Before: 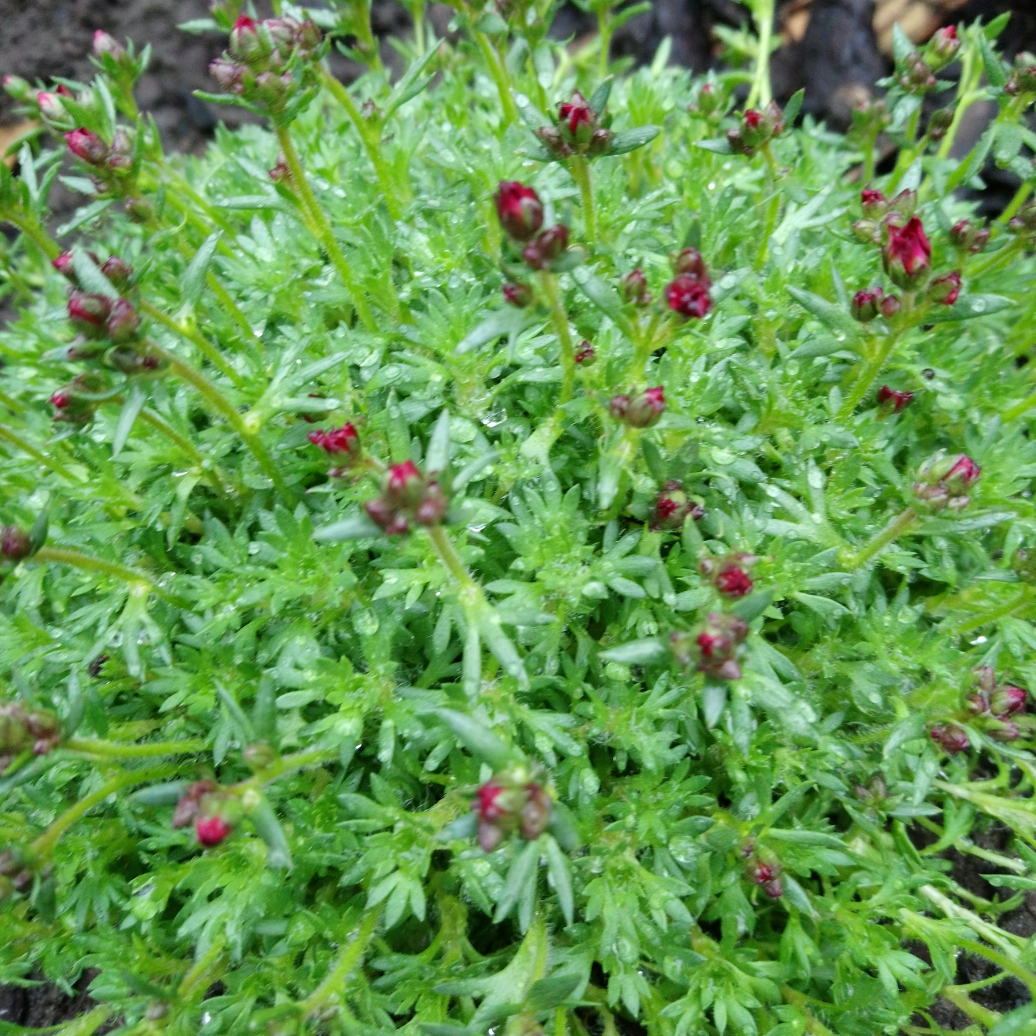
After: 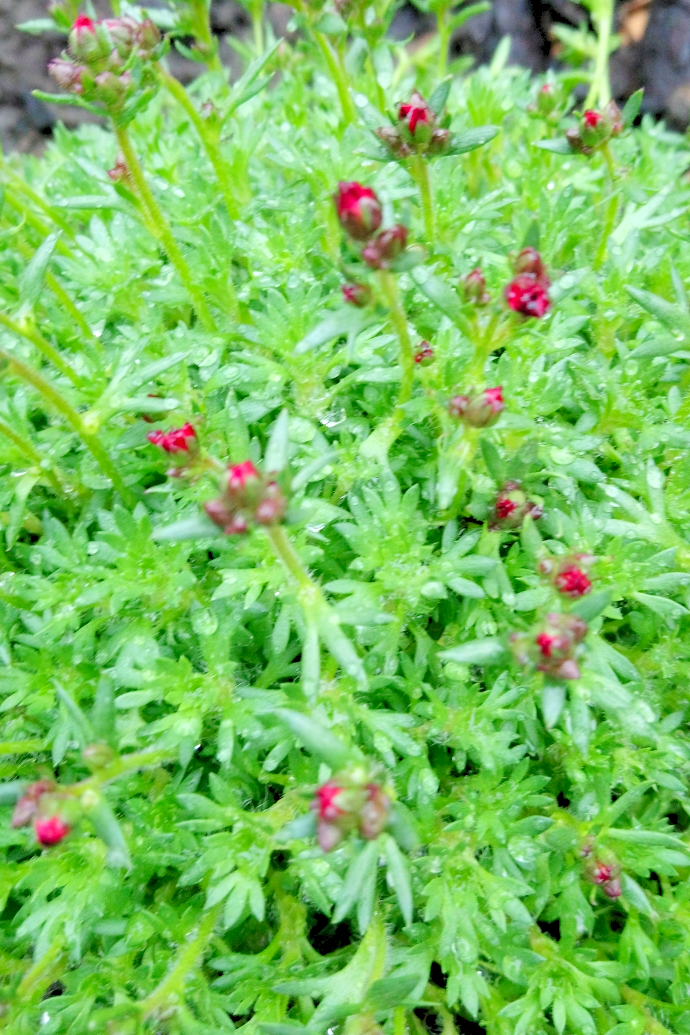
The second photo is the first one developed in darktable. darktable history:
levels: levels [0.072, 0.414, 0.976]
crop and rotate: left 15.546%, right 17.787%
